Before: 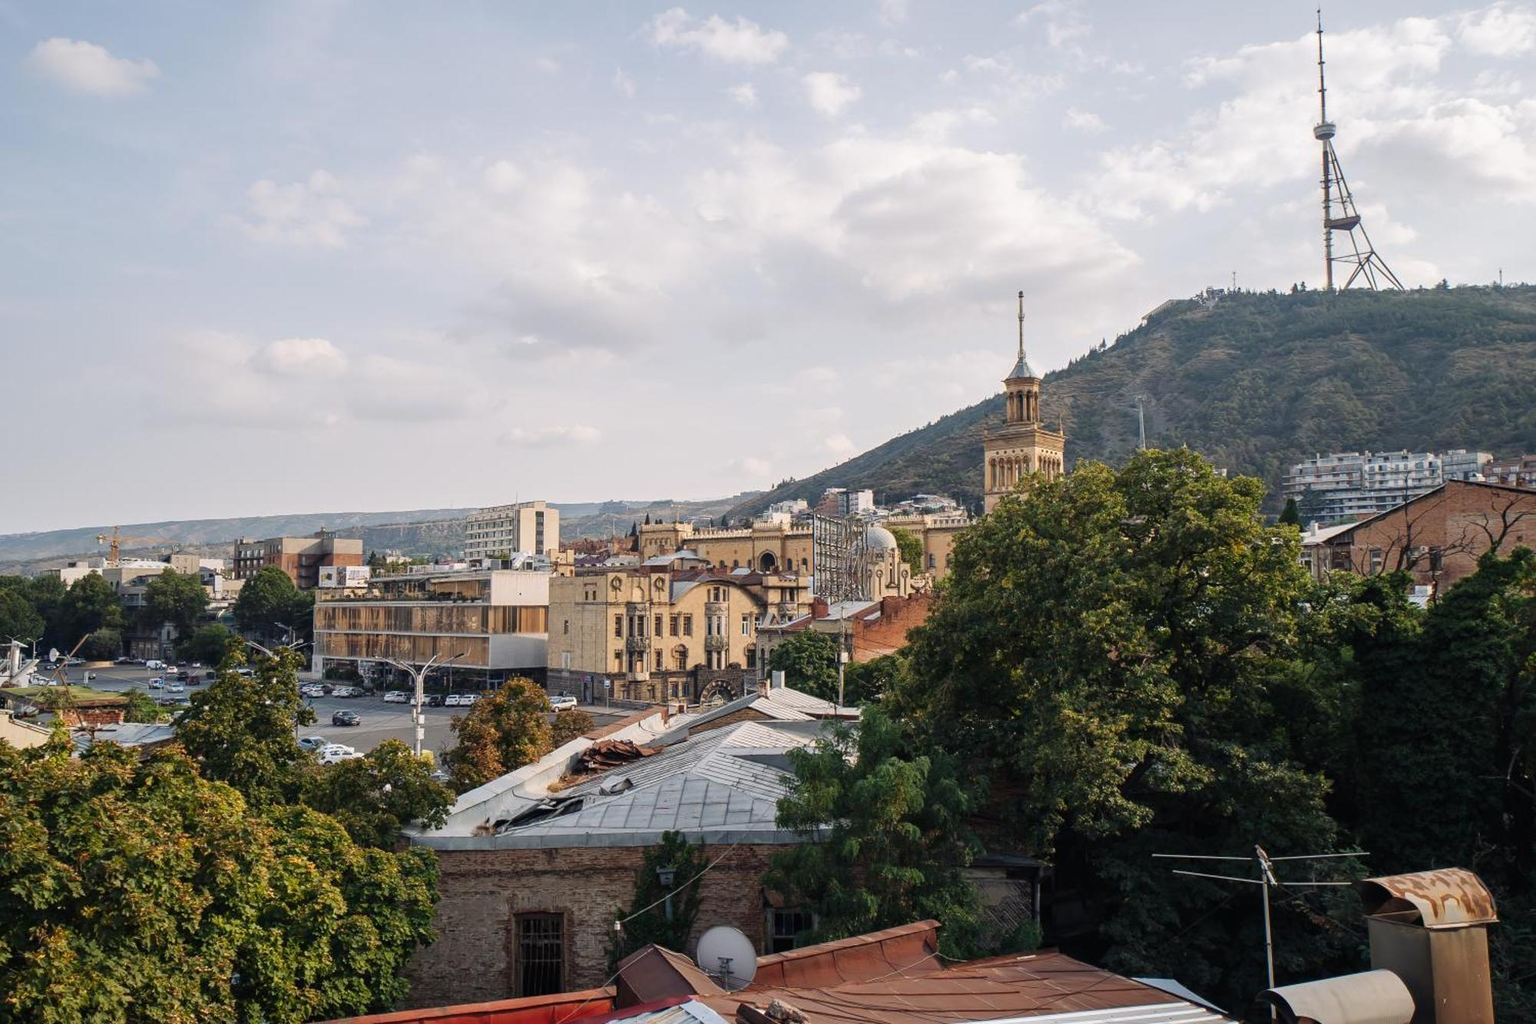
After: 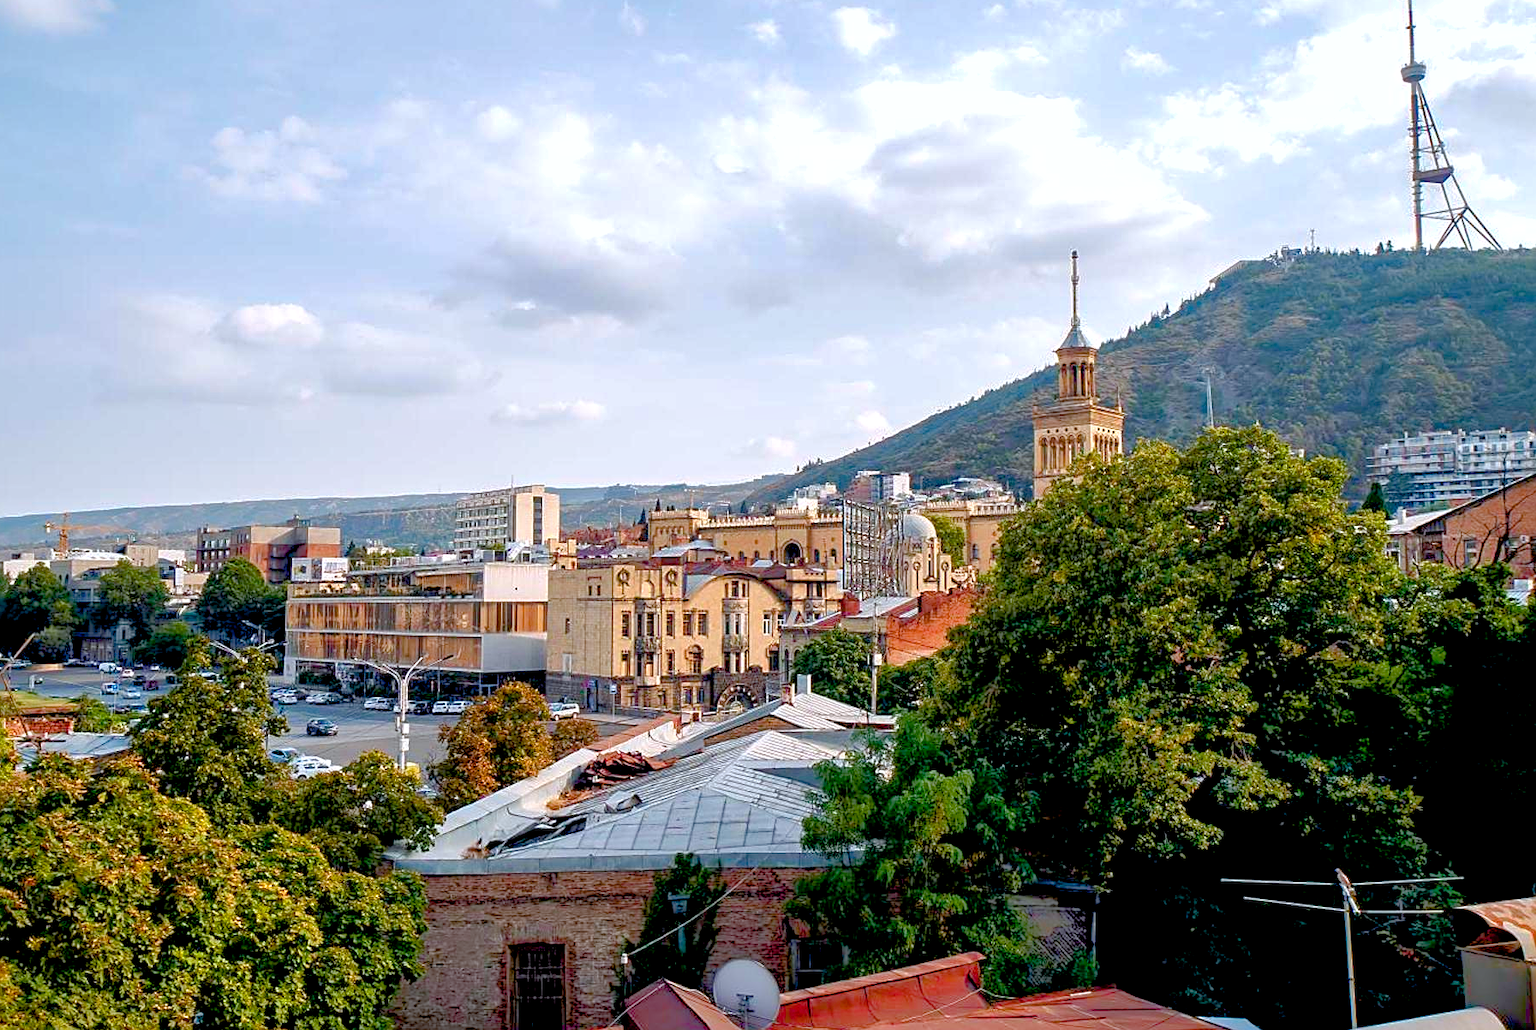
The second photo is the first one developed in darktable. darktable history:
color balance rgb: perceptual saturation grading › global saturation 24.475%, perceptual saturation grading › highlights -23.911%, perceptual saturation grading › mid-tones 24.333%, perceptual saturation grading › shadows 40.7%, contrast -10.027%
crop: left 3.766%, top 6.502%, right 6.56%, bottom 3.224%
exposure: black level correction 0.012, exposure 0.698 EV, compensate highlight preservation false
color calibration: output R [0.972, 0.068, -0.094, 0], output G [-0.178, 1.216, -0.086, 0], output B [0.095, -0.136, 0.98, 0], illuminant as shot in camera, x 0.358, y 0.373, temperature 4628.91 K
sharpen: on, module defaults
shadows and highlights: on, module defaults
